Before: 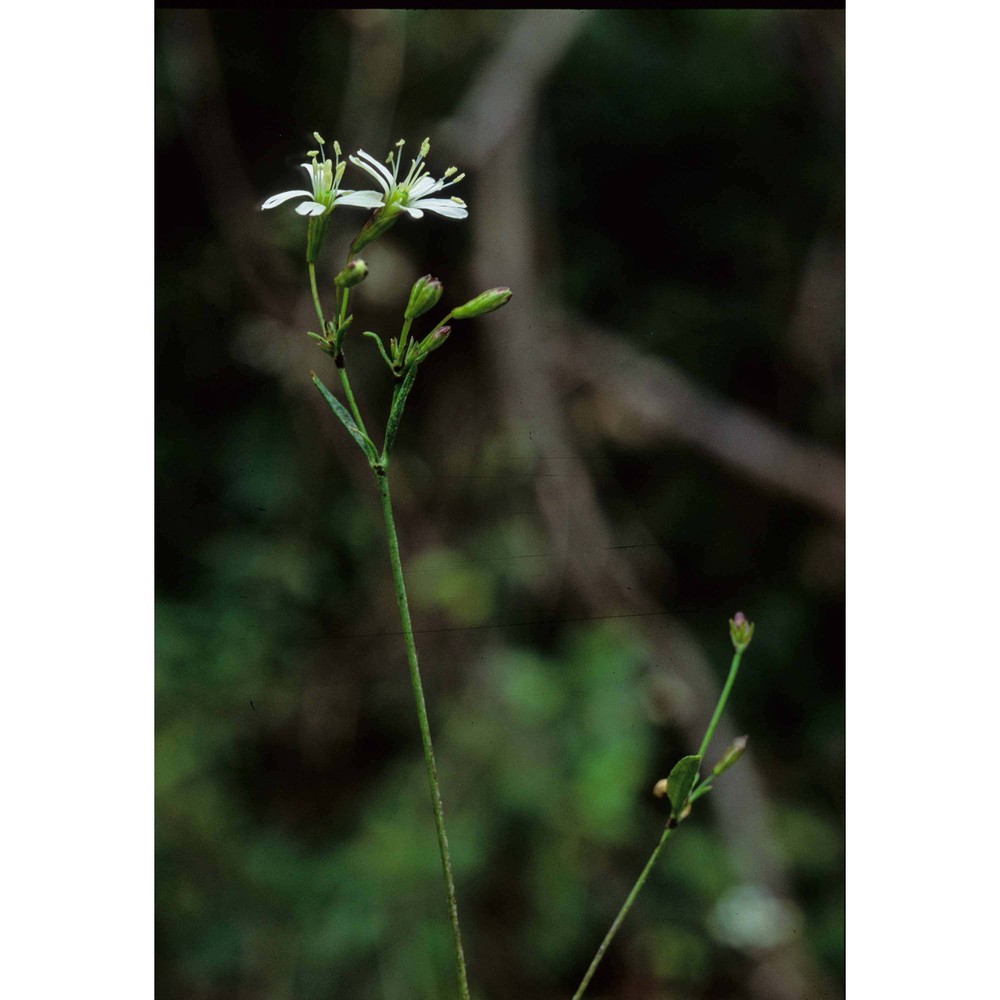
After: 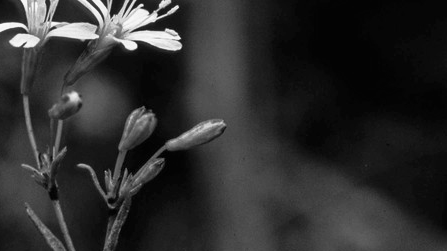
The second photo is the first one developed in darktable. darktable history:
tone equalizer: -7 EV 0.18 EV, -6 EV 0.12 EV, -5 EV 0.08 EV, -4 EV 0.04 EV, -2 EV -0.02 EV, -1 EV -0.04 EV, +0 EV -0.06 EV, luminance estimator HSV value / RGB max
monochrome: on, module defaults
crop: left 28.64%, top 16.832%, right 26.637%, bottom 58.055%
base curve: curves: ch0 [(0, 0) (0.257, 0.25) (0.482, 0.586) (0.757, 0.871) (1, 1)]
